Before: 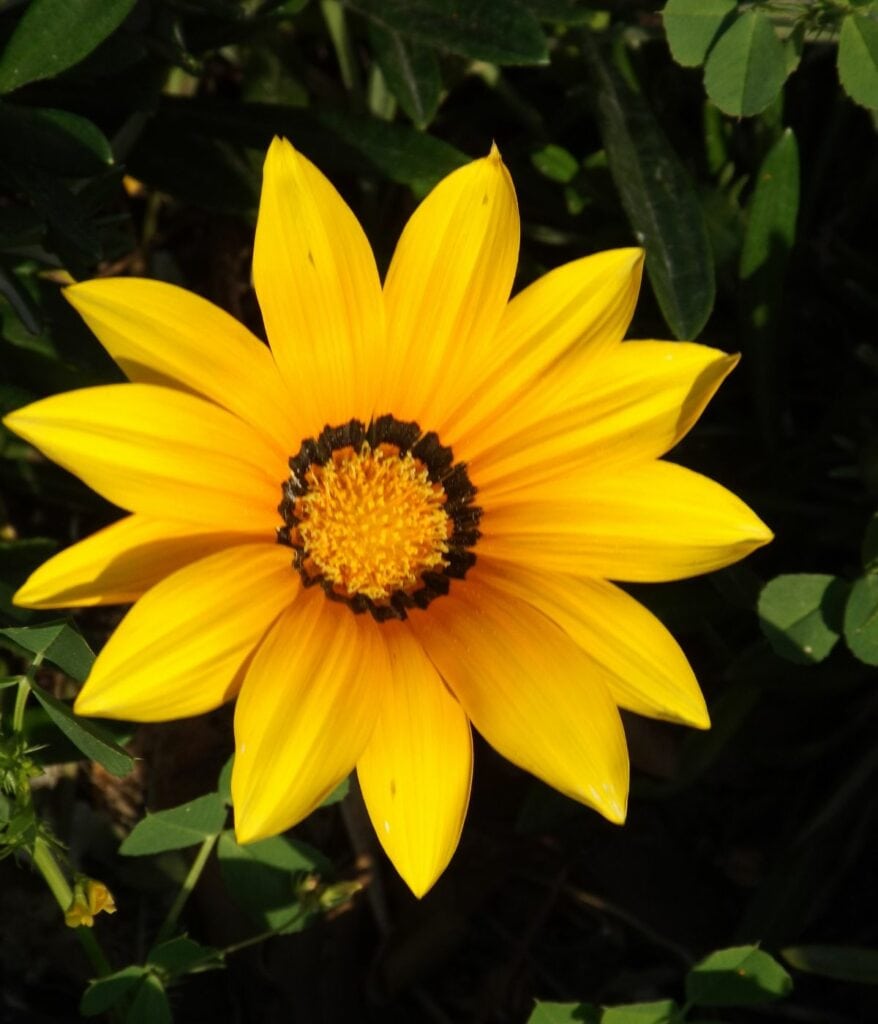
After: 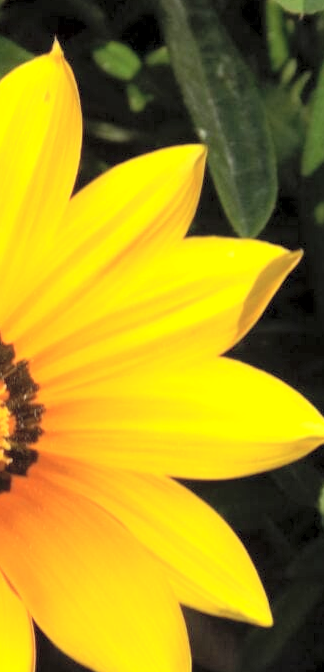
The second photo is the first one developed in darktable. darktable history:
crop and rotate: left 49.936%, top 10.094%, right 13.136%, bottom 24.256%
contrast brightness saturation: brightness 0.28
exposure: black level correction 0.001, exposure 0.5 EV, compensate exposure bias true, compensate highlight preservation false
